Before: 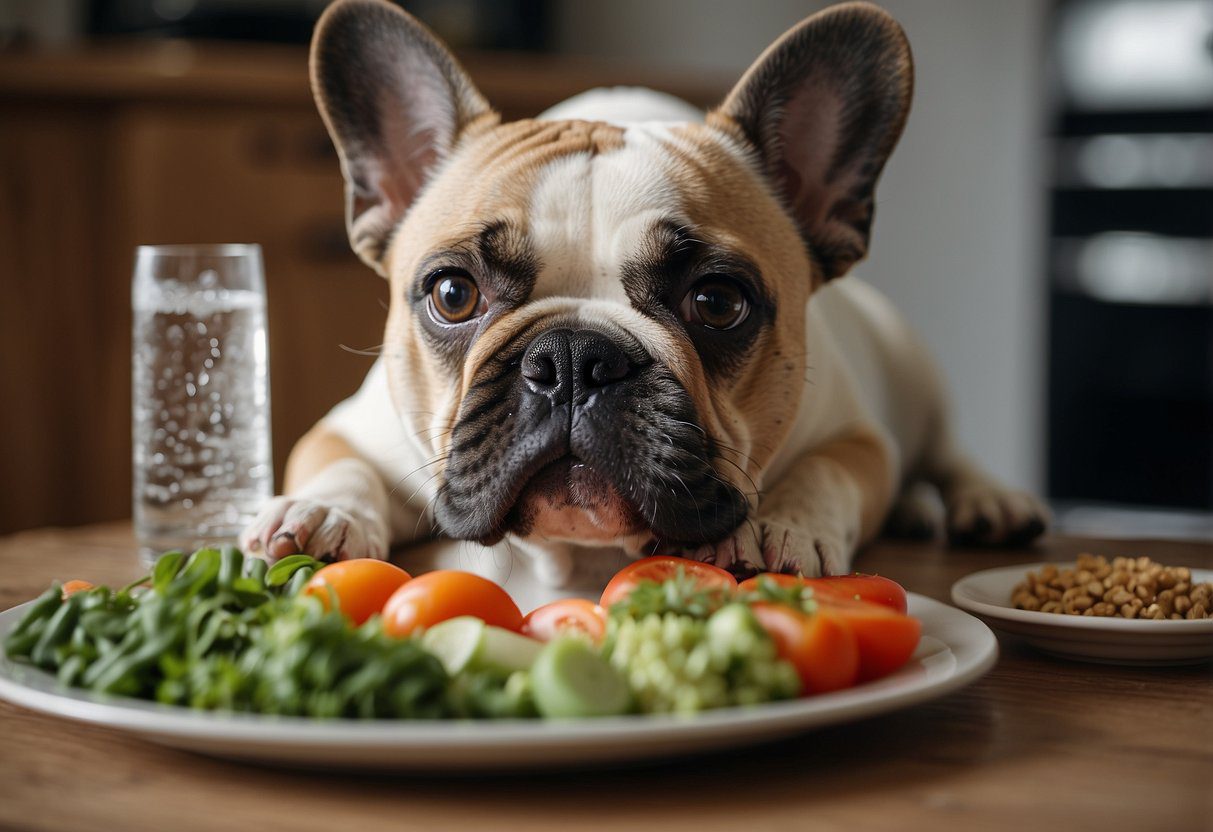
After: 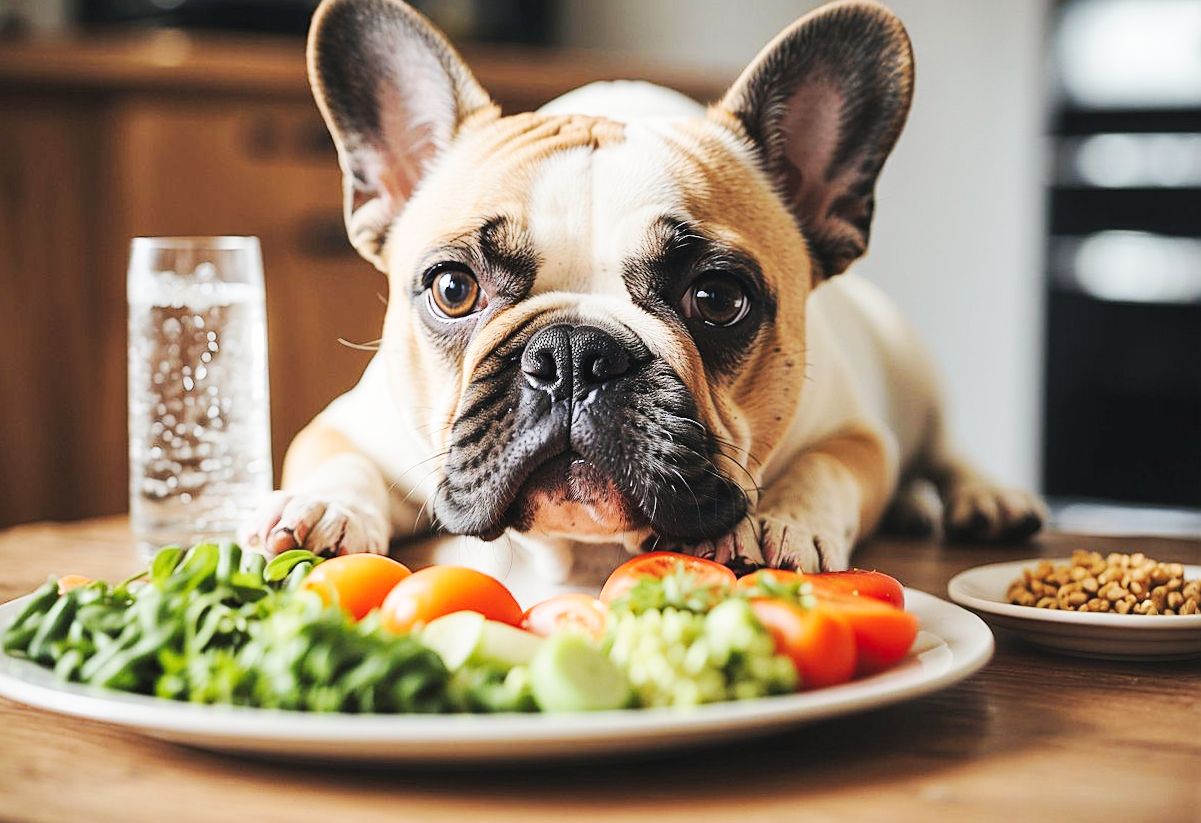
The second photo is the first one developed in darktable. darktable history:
base curve: curves: ch0 [(0, 0.007) (0.028, 0.063) (0.121, 0.311) (0.46, 0.743) (0.859, 0.957) (1, 1)], preserve colors none
sharpen: on, module defaults
color zones: curves: ch0 [(0.068, 0.464) (0.25, 0.5) (0.48, 0.508) (0.75, 0.536) (0.886, 0.476) (0.967, 0.456)]; ch1 [(0.066, 0.456) (0.25, 0.5) (0.616, 0.508) (0.746, 0.56) (0.934, 0.444)]
tone curve: curves: ch0 [(0, 0) (0.004, 0.001) (0.133, 0.112) (0.325, 0.362) (0.832, 0.893) (1, 1)], color space Lab, linked channels, preserve colors none
rotate and perspective: rotation 0.174°, lens shift (vertical) 0.013, lens shift (horizontal) 0.019, shear 0.001, automatic cropping original format, crop left 0.007, crop right 0.991, crop top 0.016, crop bottom 0.997
